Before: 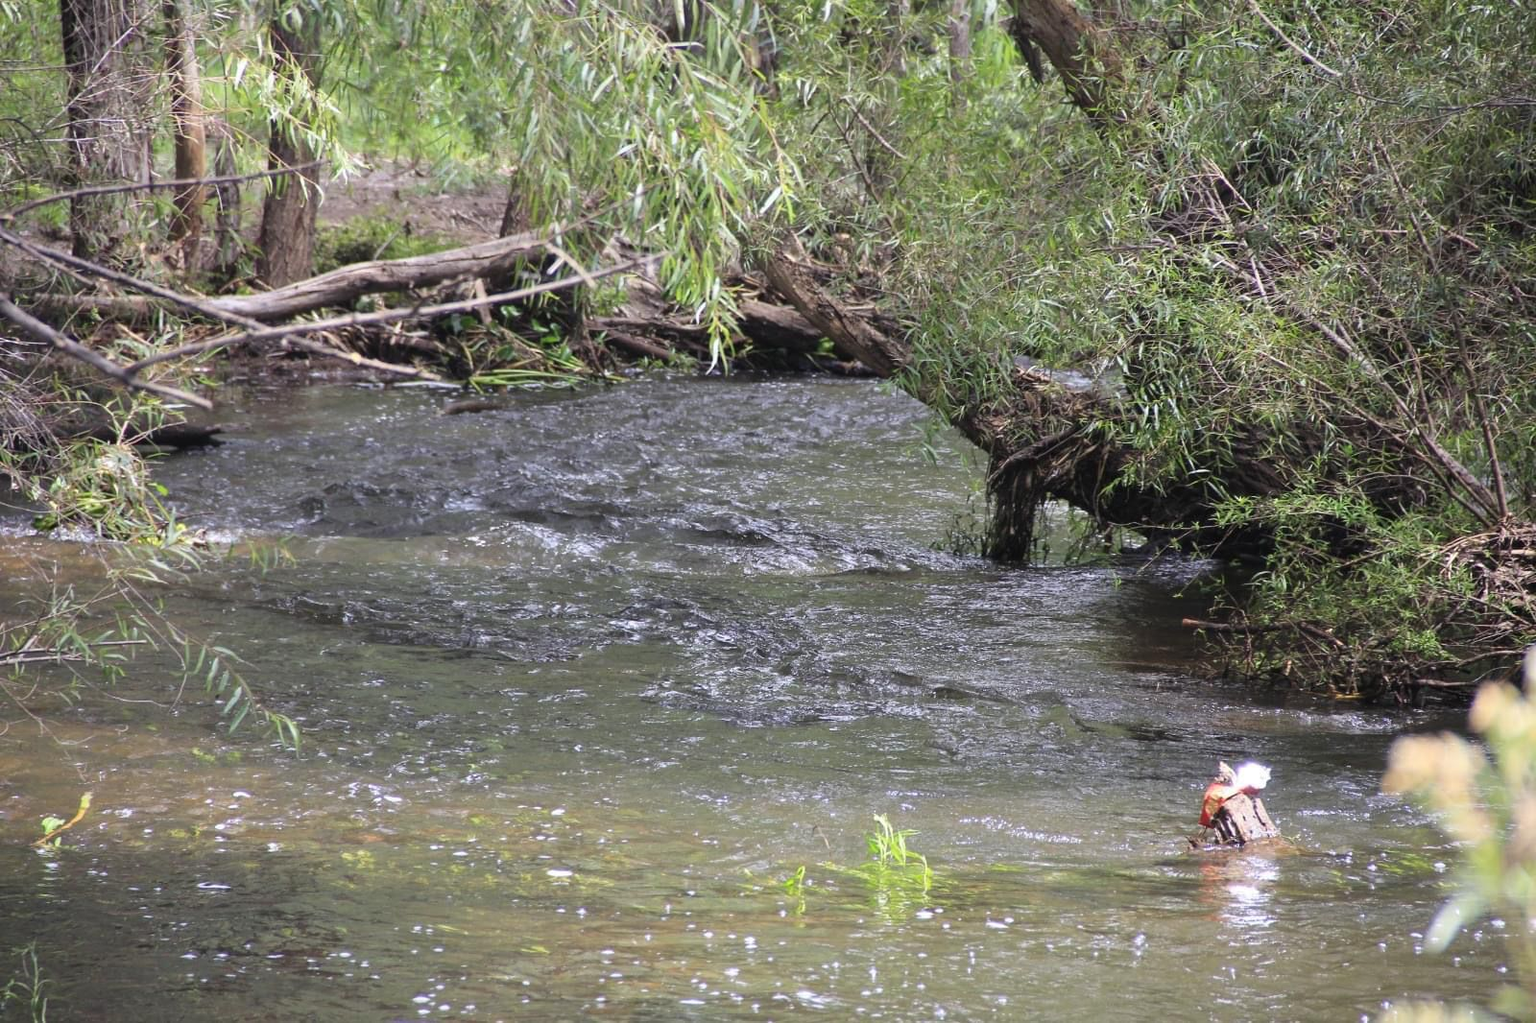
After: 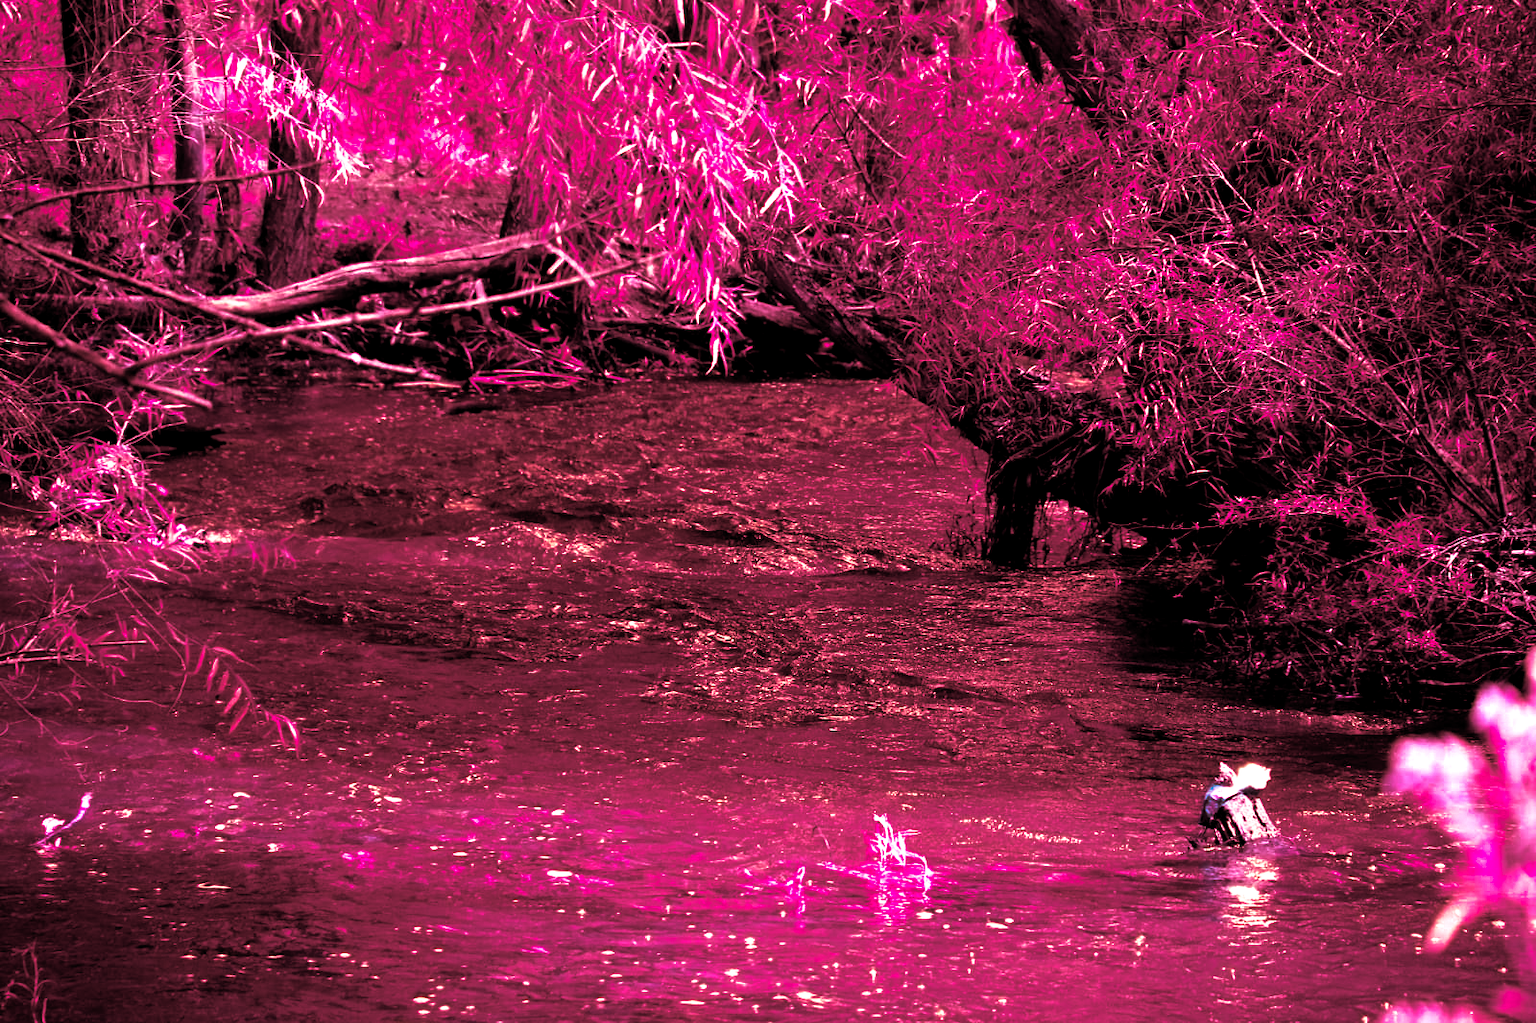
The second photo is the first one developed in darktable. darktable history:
split-toning: compress 20%
color balance rgb: shadows lift › luminance -18.76%, shadows lift › chroma 35.44%, power › luminance -3.76%, power › hue 142.17°, highlights gain › chroma 7.5%, highlights gain › hue 184.75°, global offset › luminance -0.52%, global offset › chroma 0.91%, global offset › hue 173.36°, shadows fall-off 300%, white fulcrum 2 EV, highlights fall-off 300%, linear chroma grading › shadows 17.19%, linear chroma grading › highlights 61.12%, linear chroma grading › global chroma 50%, hue shift -150.52°, perceptual brilliance grading › global brilliance 12%, mask middle-gray fulcrum 100%, contrast gray fulcrum 38.43%, contrast 35.15%, saturation formula JzAzBz (2021)
